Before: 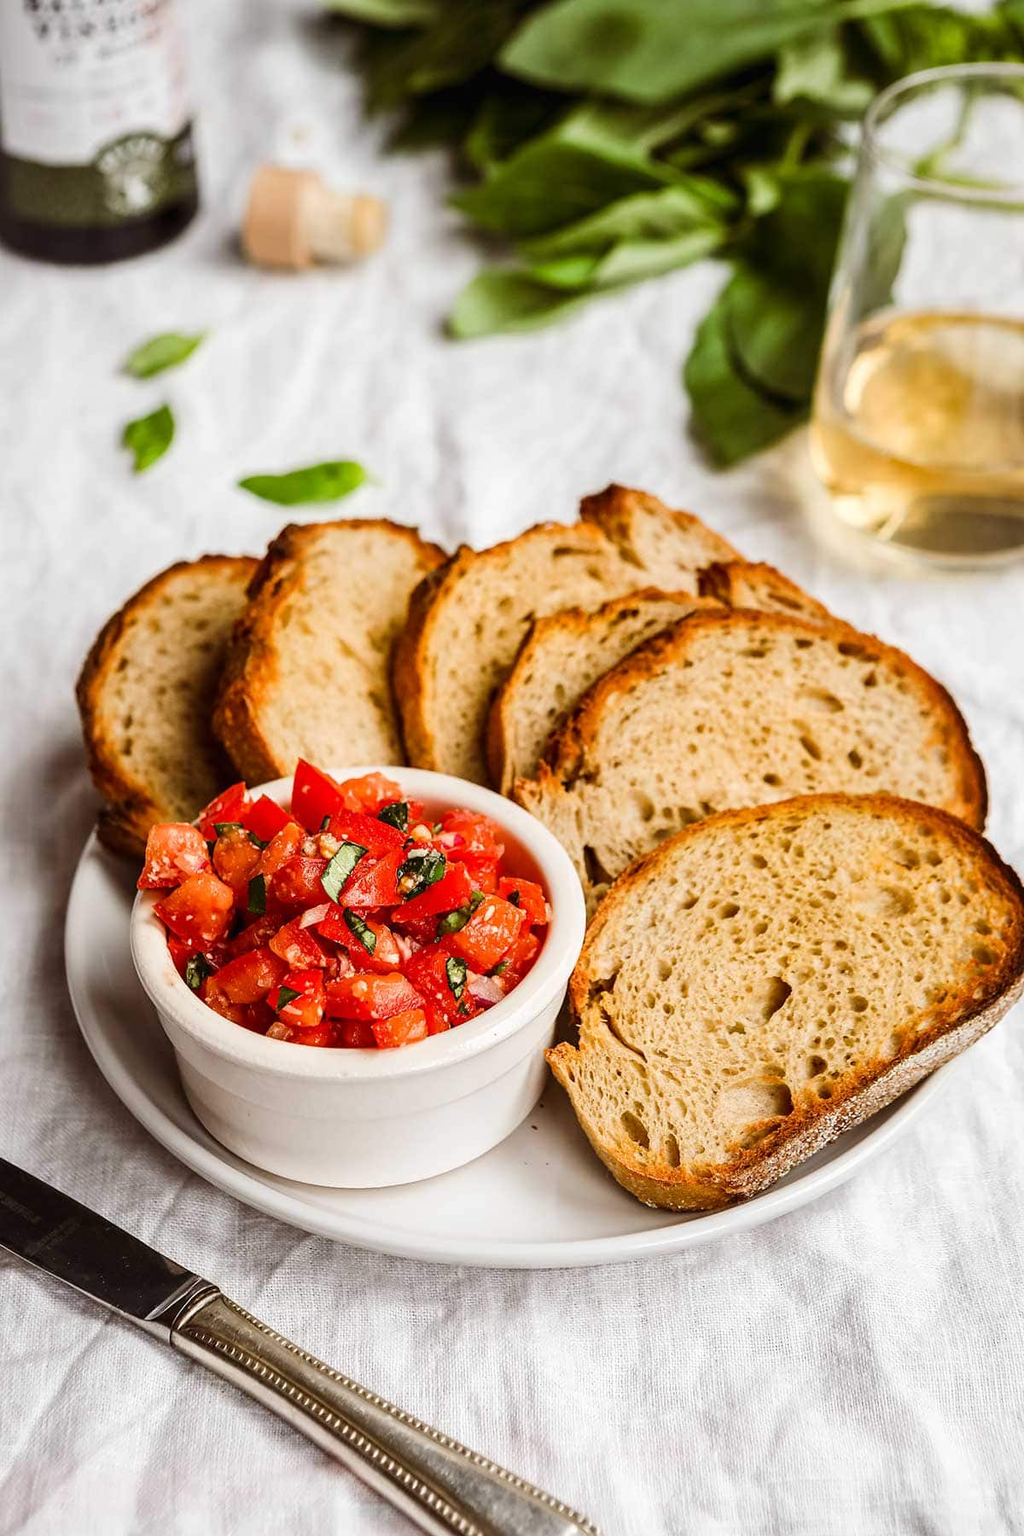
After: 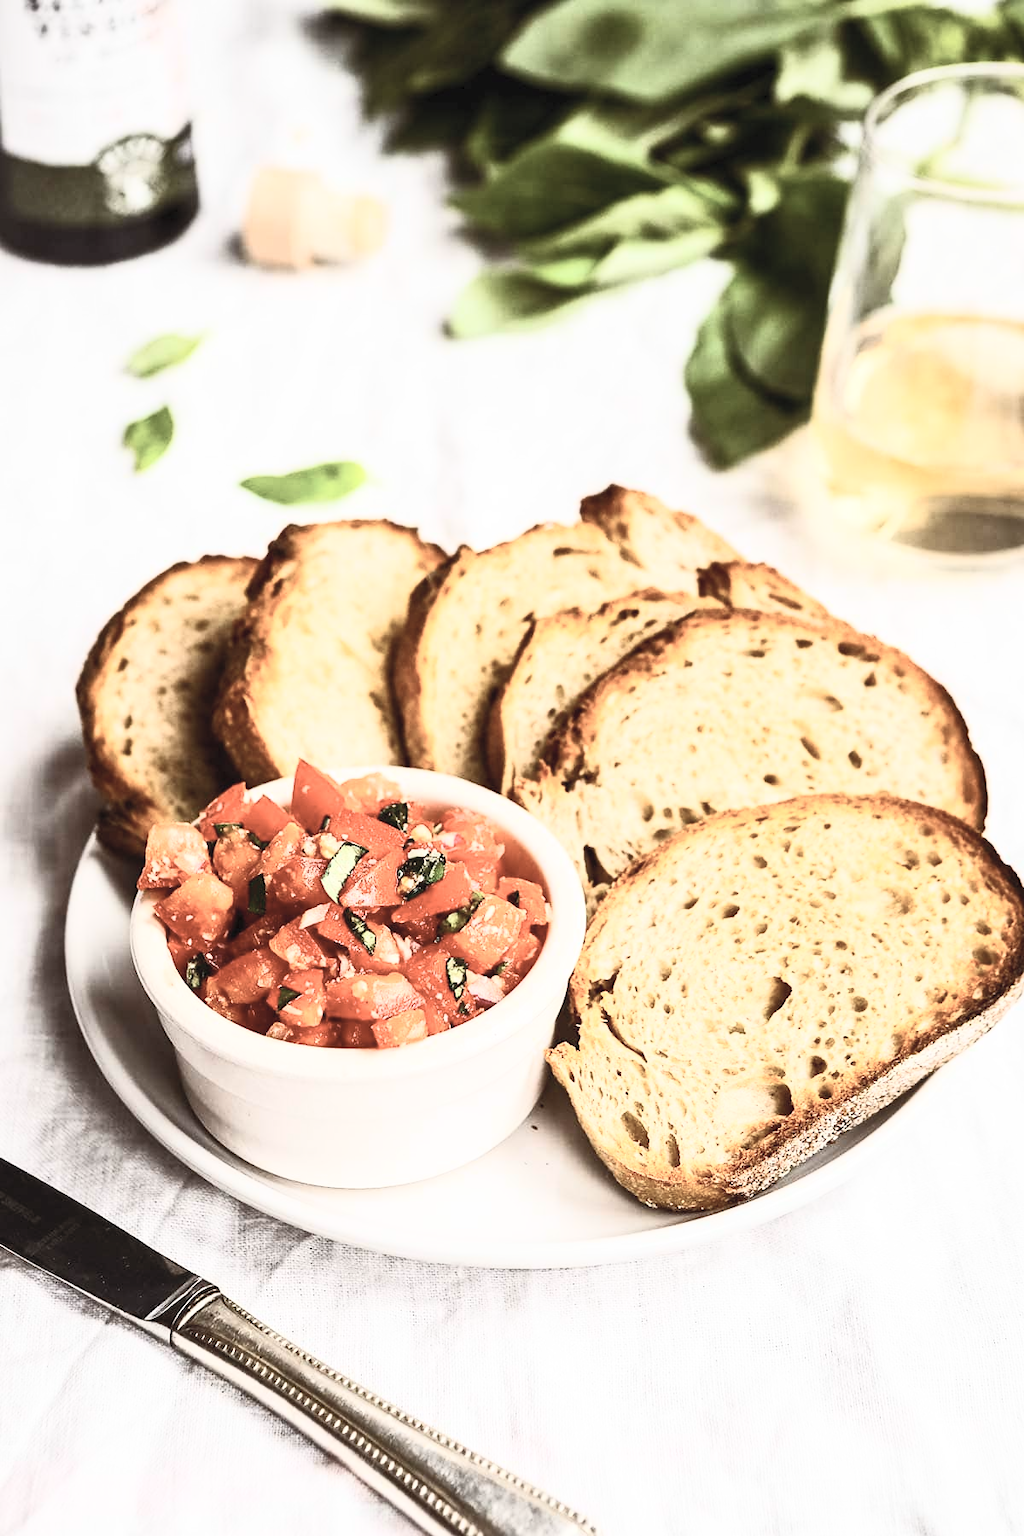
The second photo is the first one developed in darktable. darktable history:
contrast brightness saturation: contrast 0.563, brightness 0.568, saturation -0.33
